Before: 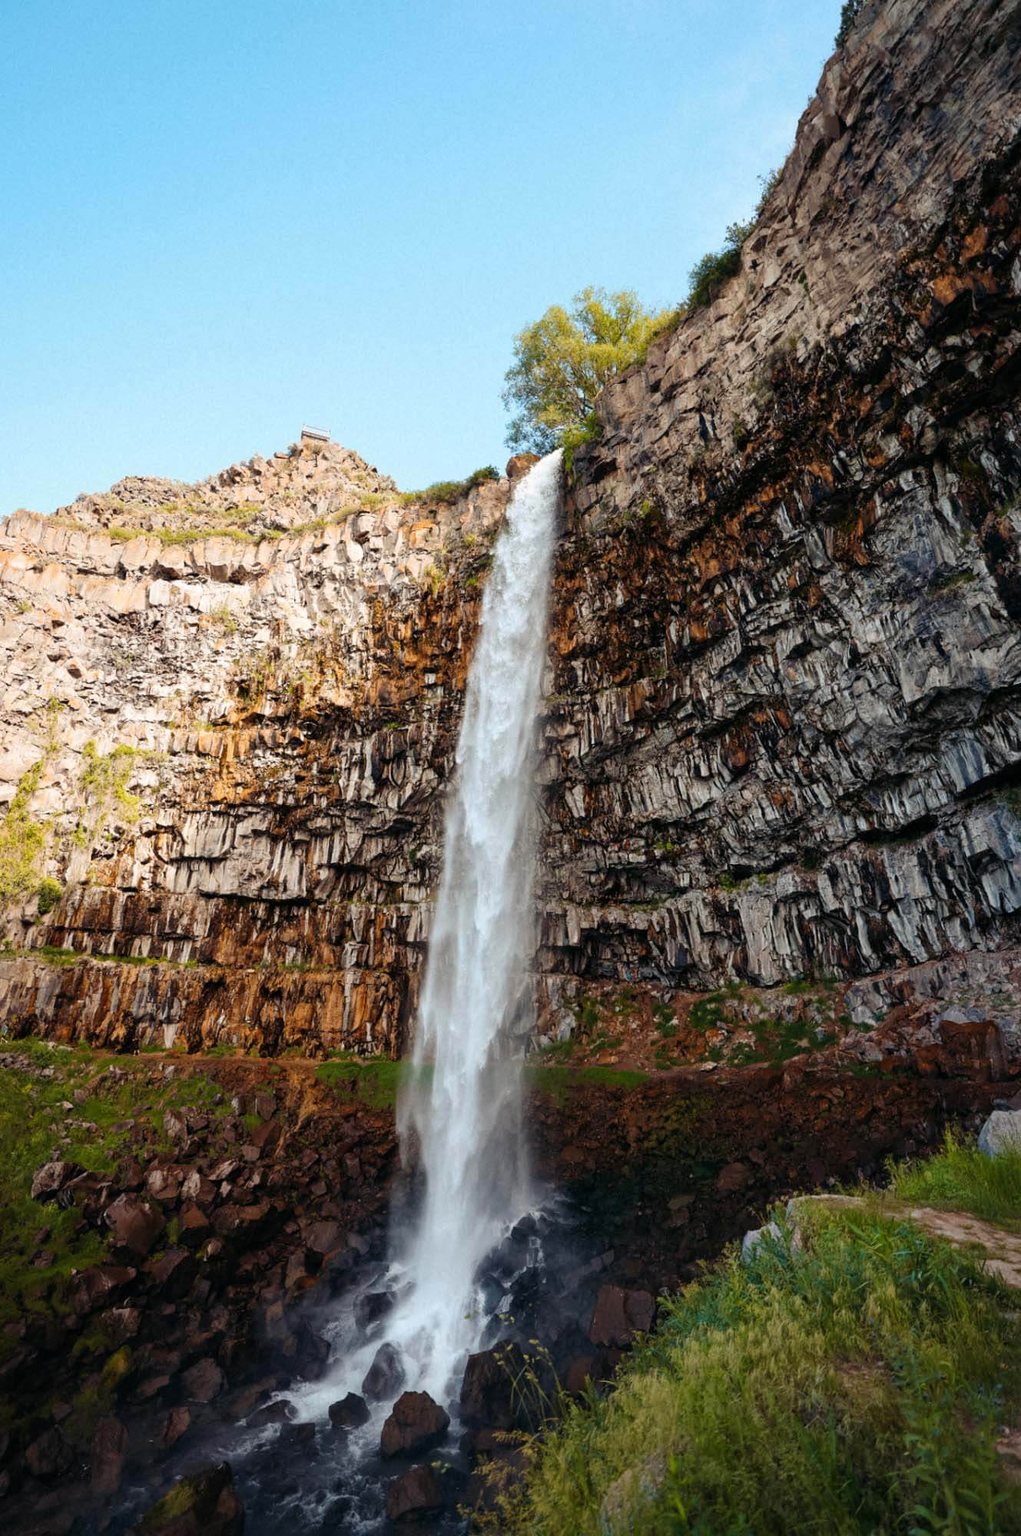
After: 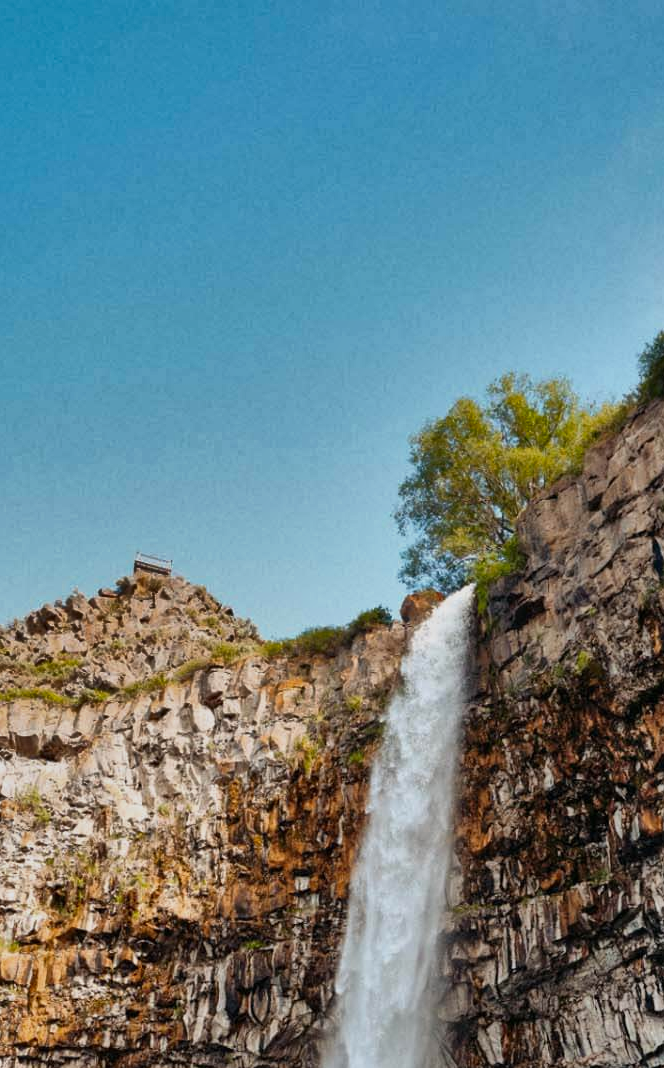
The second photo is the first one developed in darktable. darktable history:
crop: left 19.456%, right 30.552%, bottom 46.57%
shadows and highlights: shadows 82.36, white point adjustment -8.9, highlights -61.42, soften with gaussian
